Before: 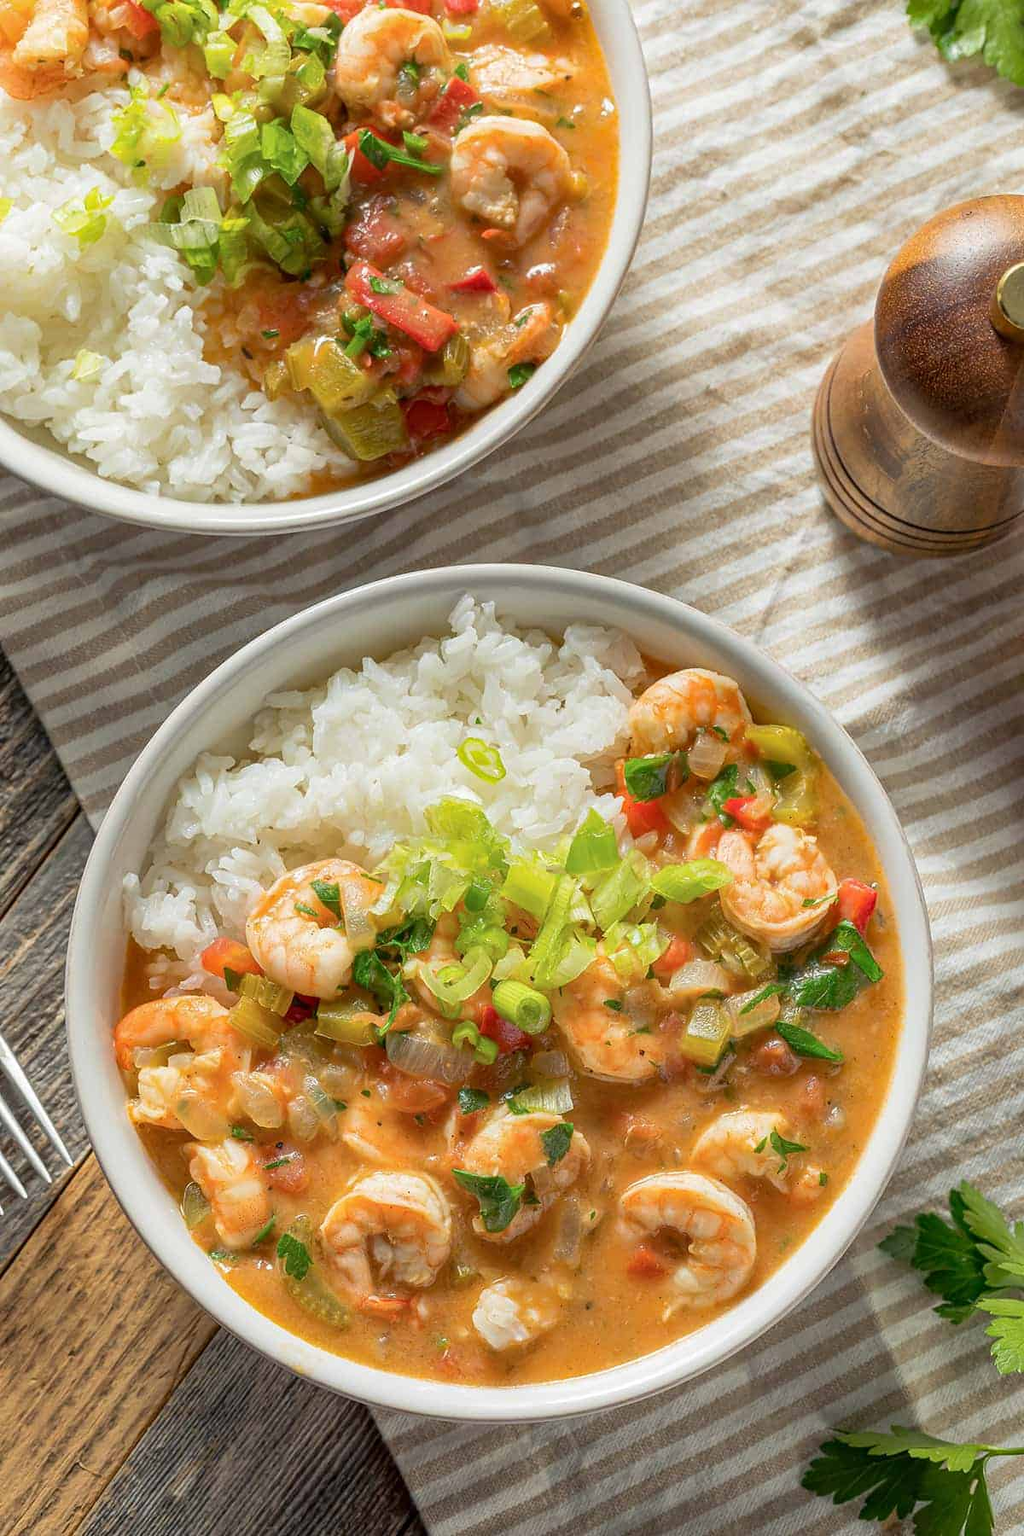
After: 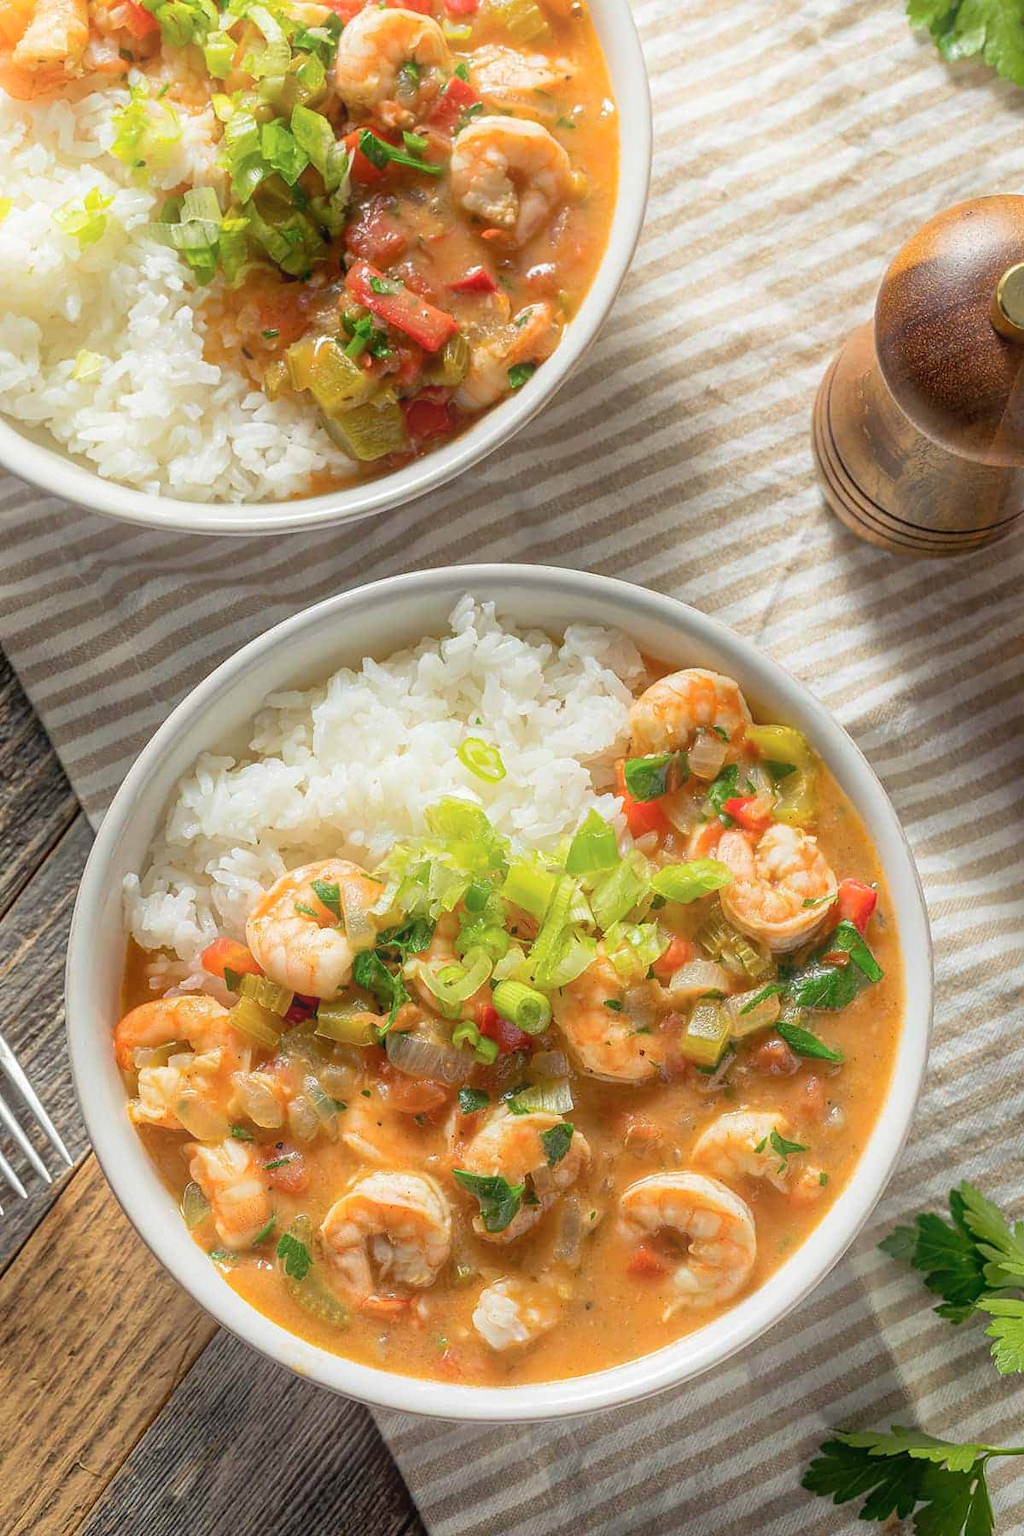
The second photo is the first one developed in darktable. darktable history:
shadows and highlights: shadows 25, highlights -25
bloom: size 16%, threshold 98%, strength 20%
